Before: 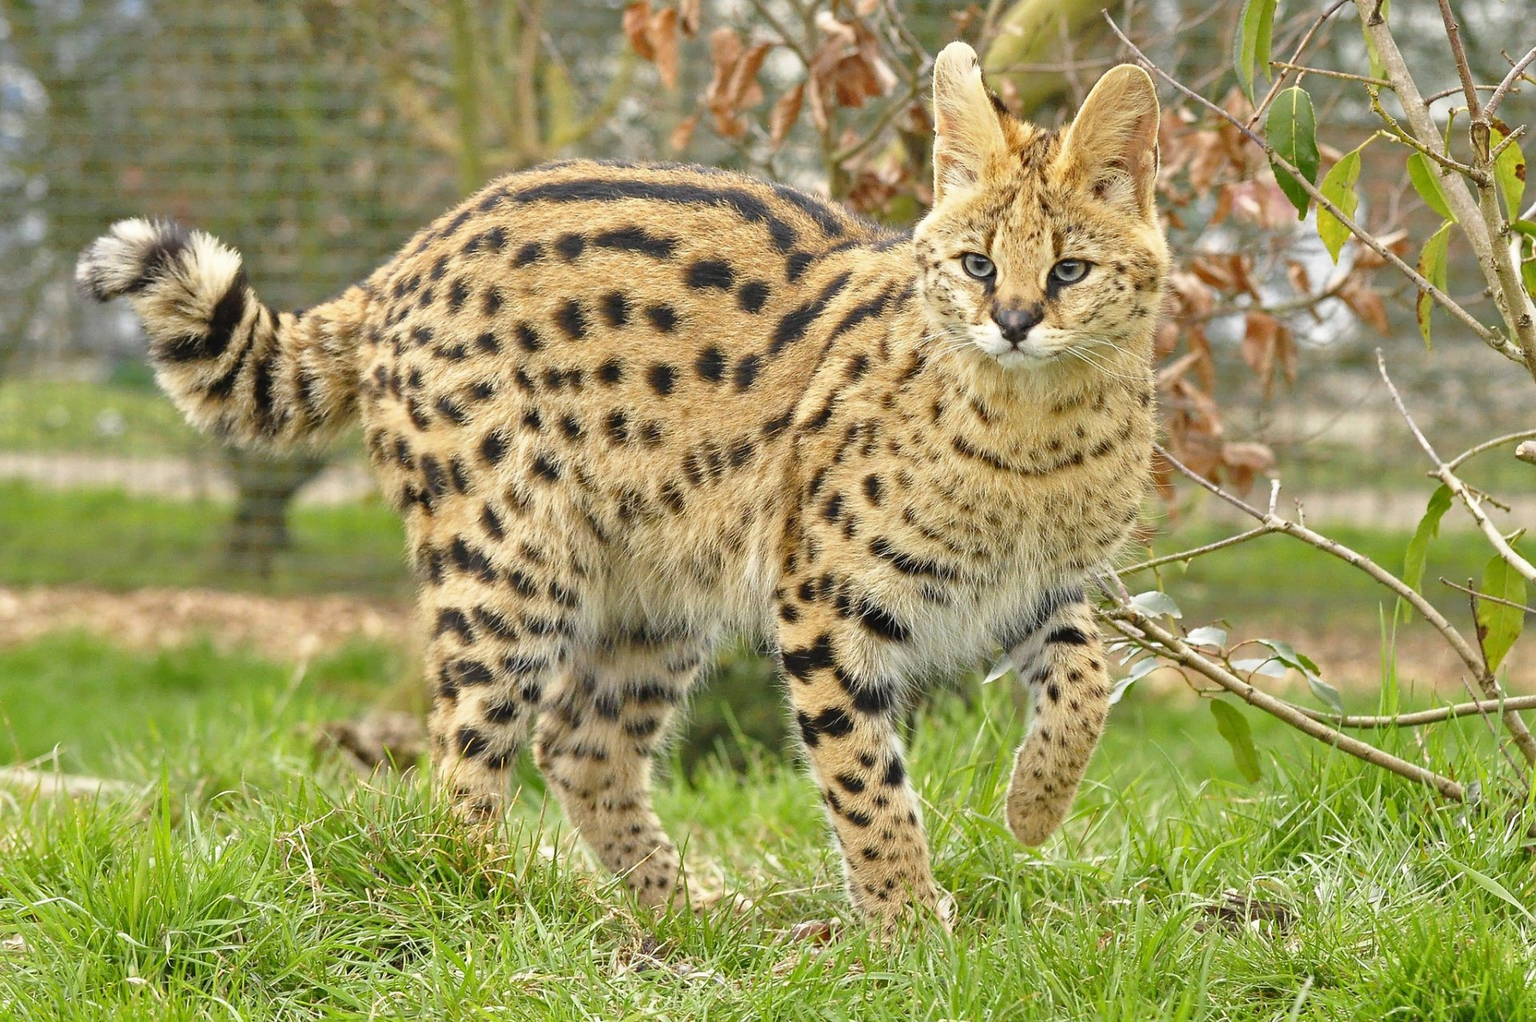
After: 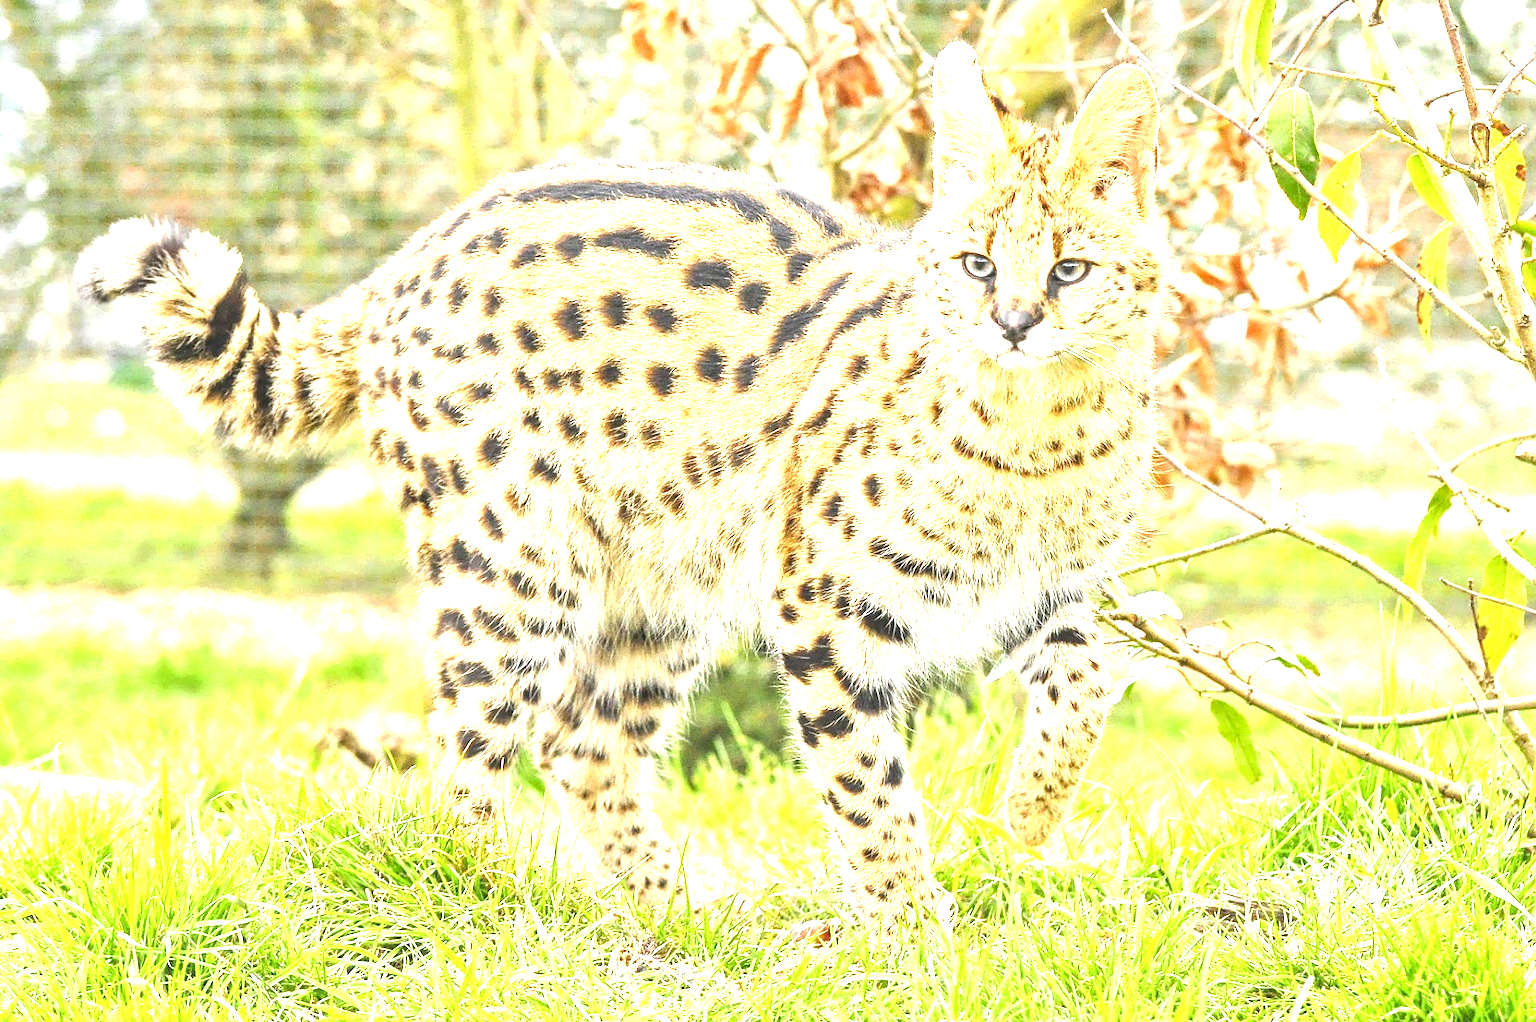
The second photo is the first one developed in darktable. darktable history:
local contrast: on, module defaults
exposure: exposure 1.999 EV, compensate highlight preservation false
